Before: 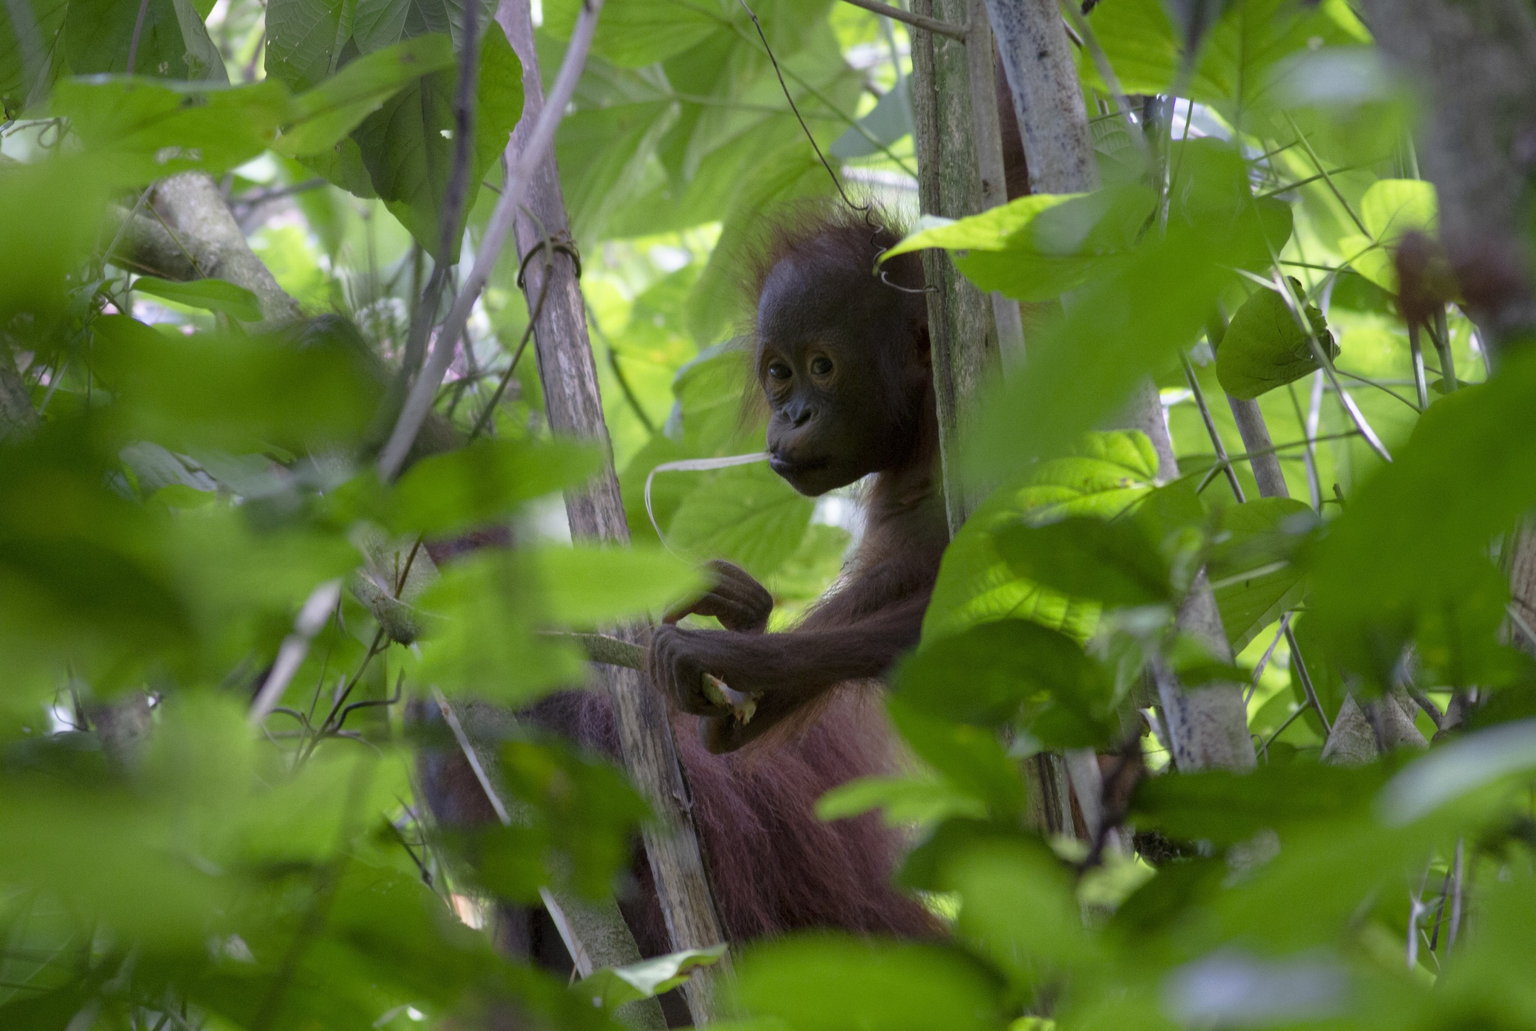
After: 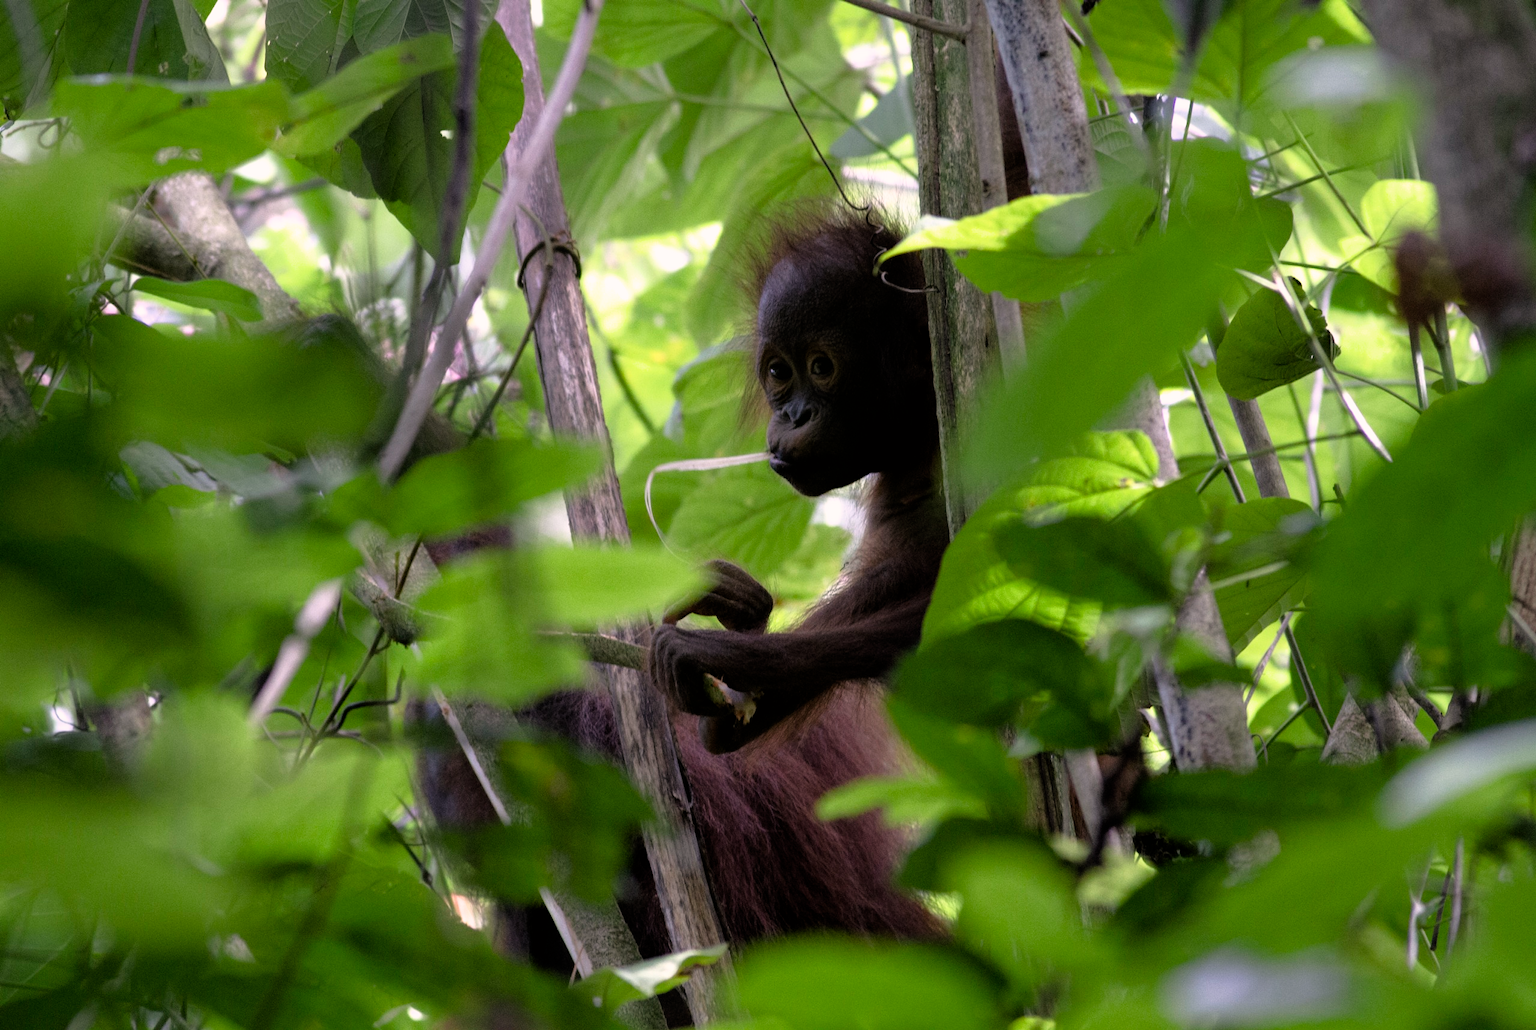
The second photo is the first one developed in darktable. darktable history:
color correction: highlights a* 8.03, highlights b* 3.96
filmic rgb: black relative exposure -8.29 EV, white relative exposure 2.2 EV, target white luminance 99.943%, hardness 7.18, latitude 75.5%, contrast 1.324, highlights saturation mix -1.78%, shadows ↔ highlights balance 30.37%, iterations of high-quality reconstruction 0
